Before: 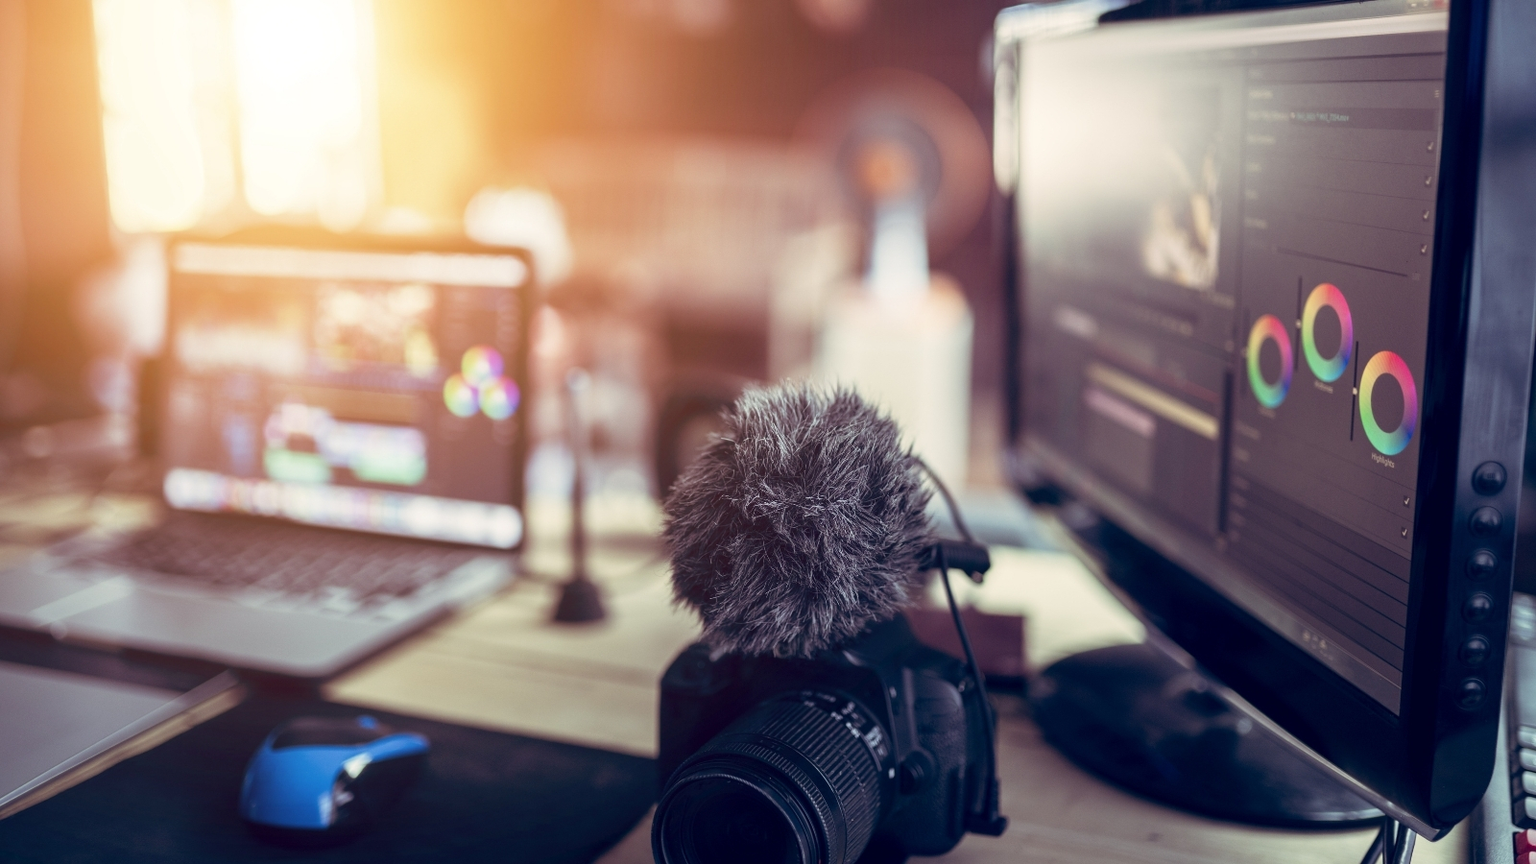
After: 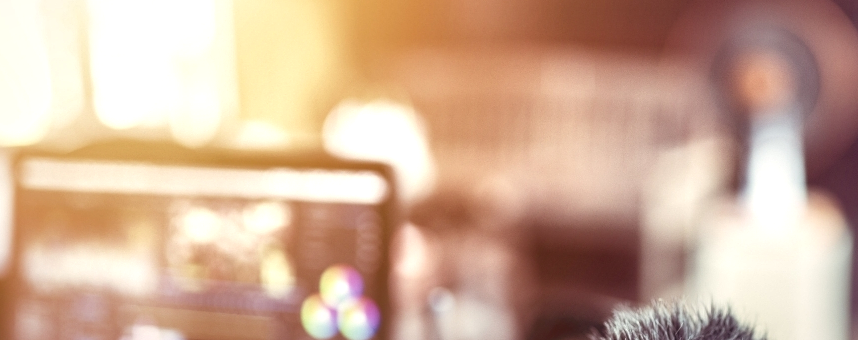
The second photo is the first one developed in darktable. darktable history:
local contrast: mode bilateral grid, contrast 44, coarseness 69, detail 214%, midtone range 0.2
crop: left 10.121%, top 10.631%, right 36.218%, bottom 51.526%
